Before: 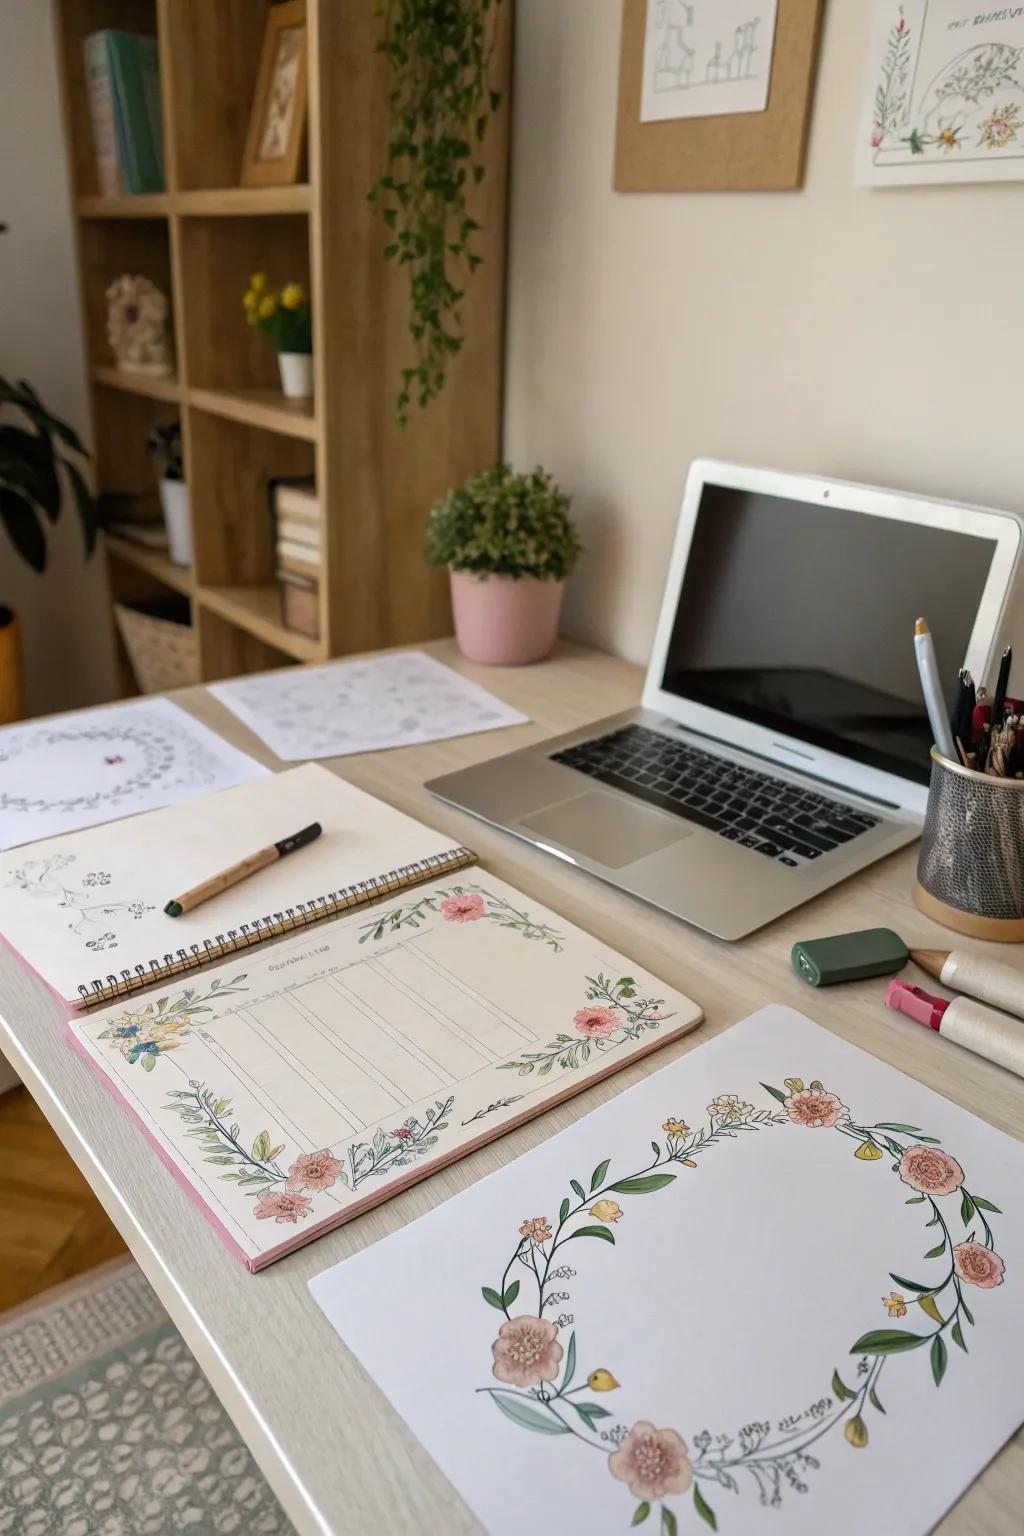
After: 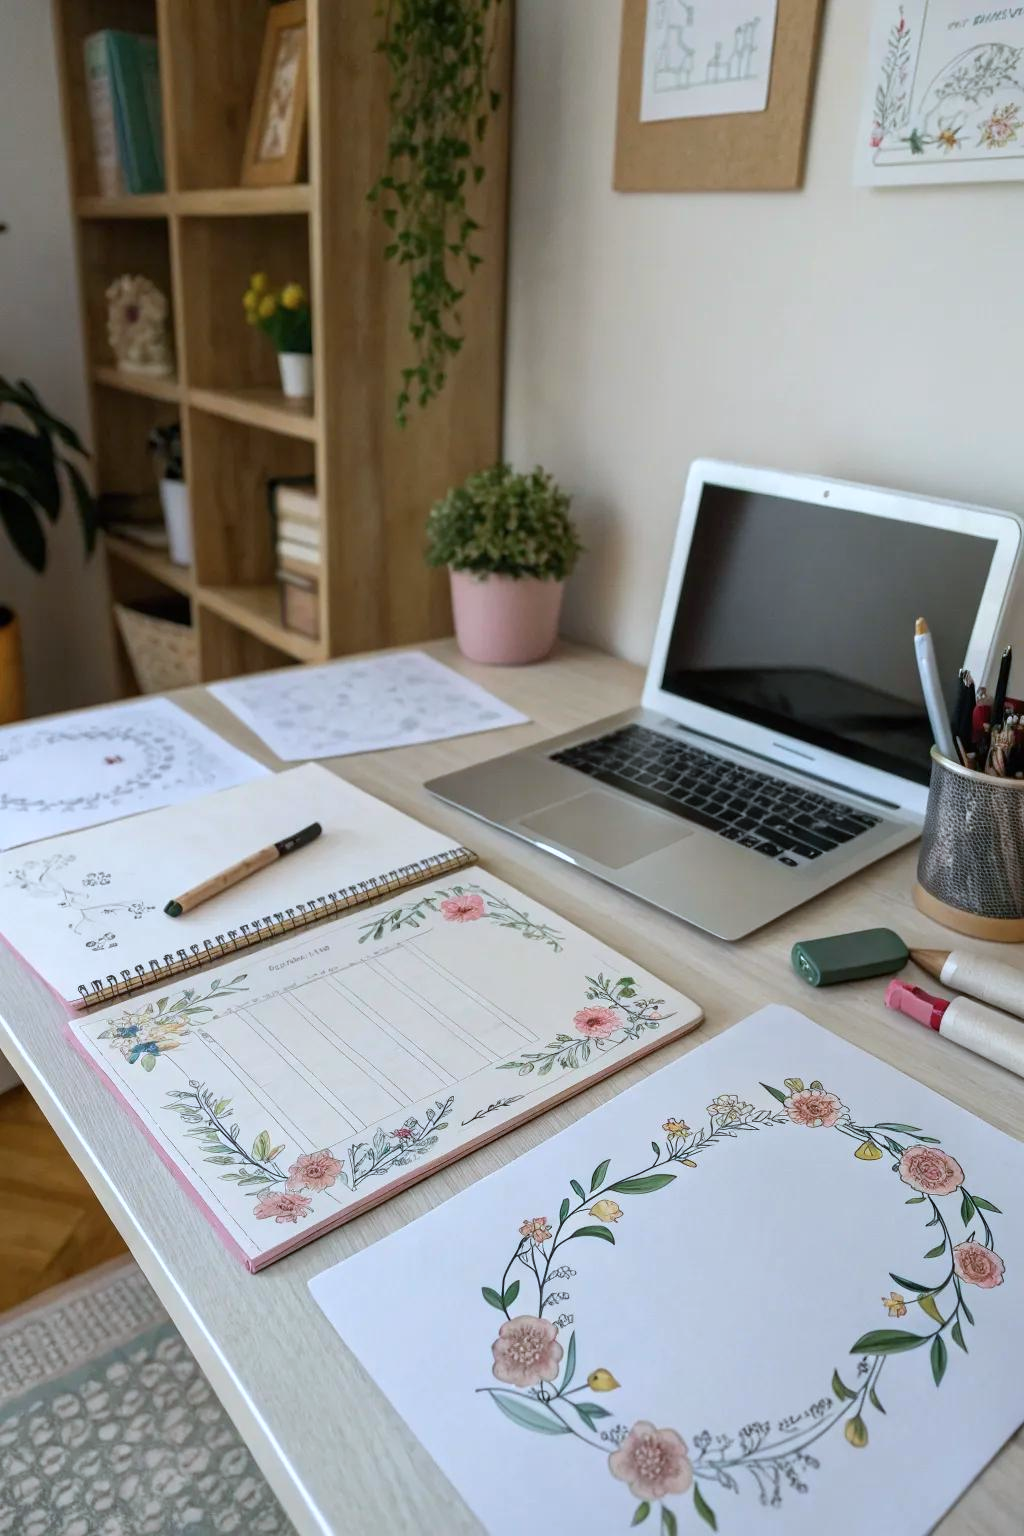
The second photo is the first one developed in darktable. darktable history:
color calibration: illuminant custom, x 0.368, y 0.373, temperature 4334.41 K
